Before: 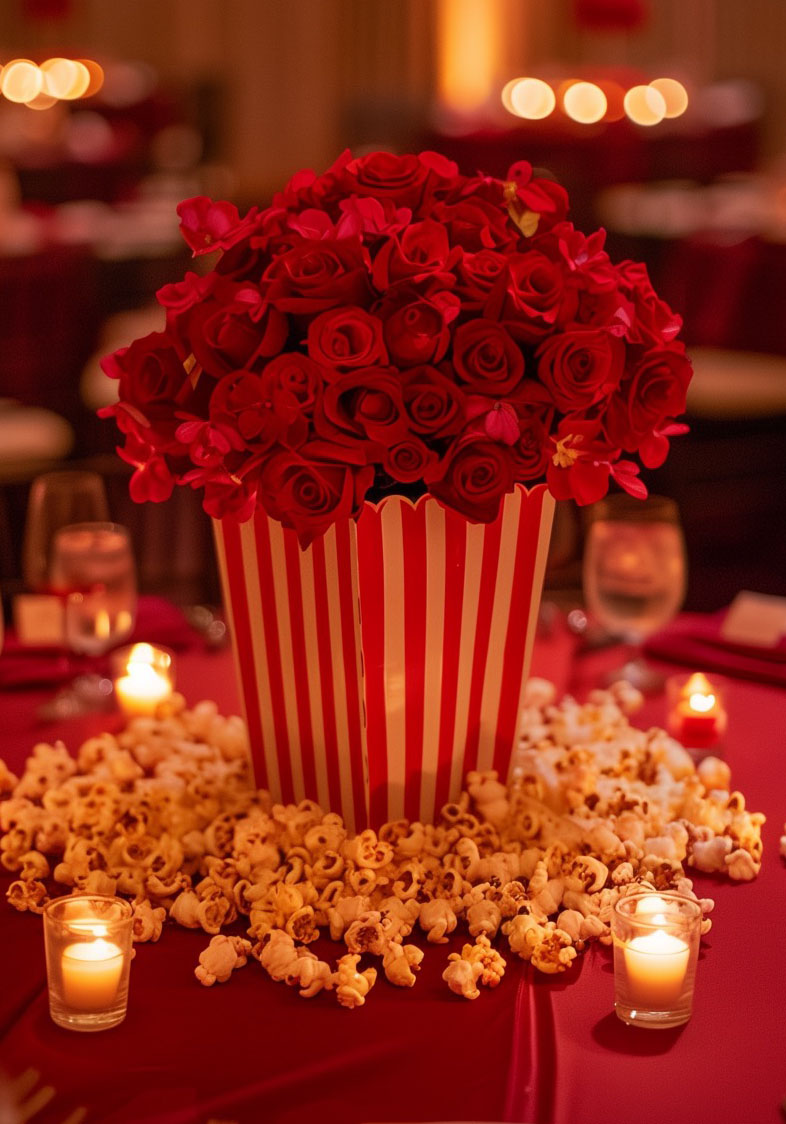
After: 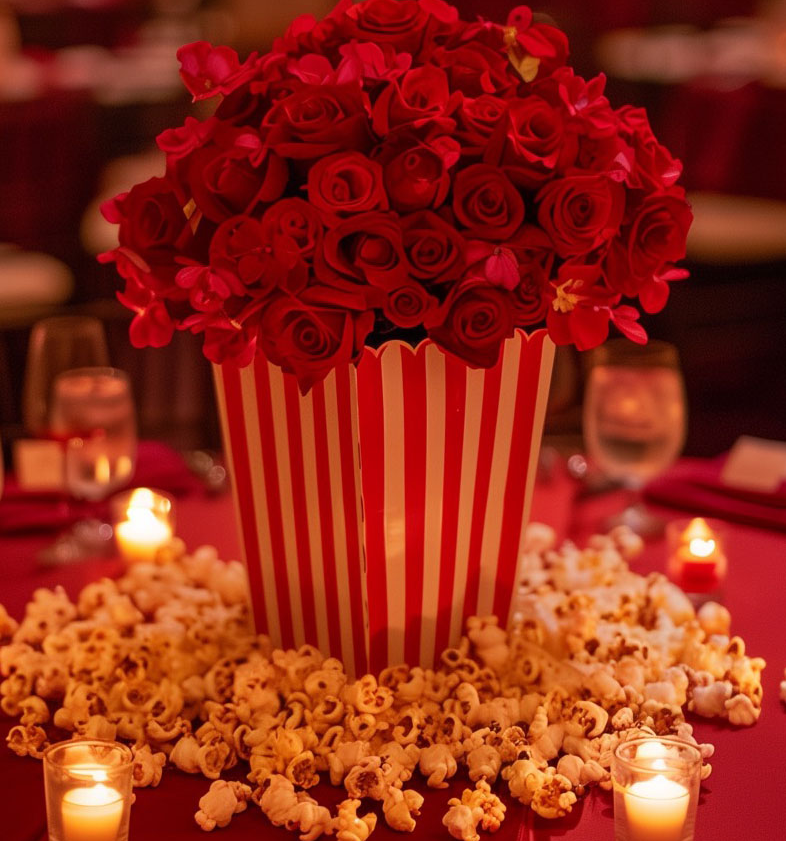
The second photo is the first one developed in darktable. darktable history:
crop: top 13.825%, bottom 11.268%
